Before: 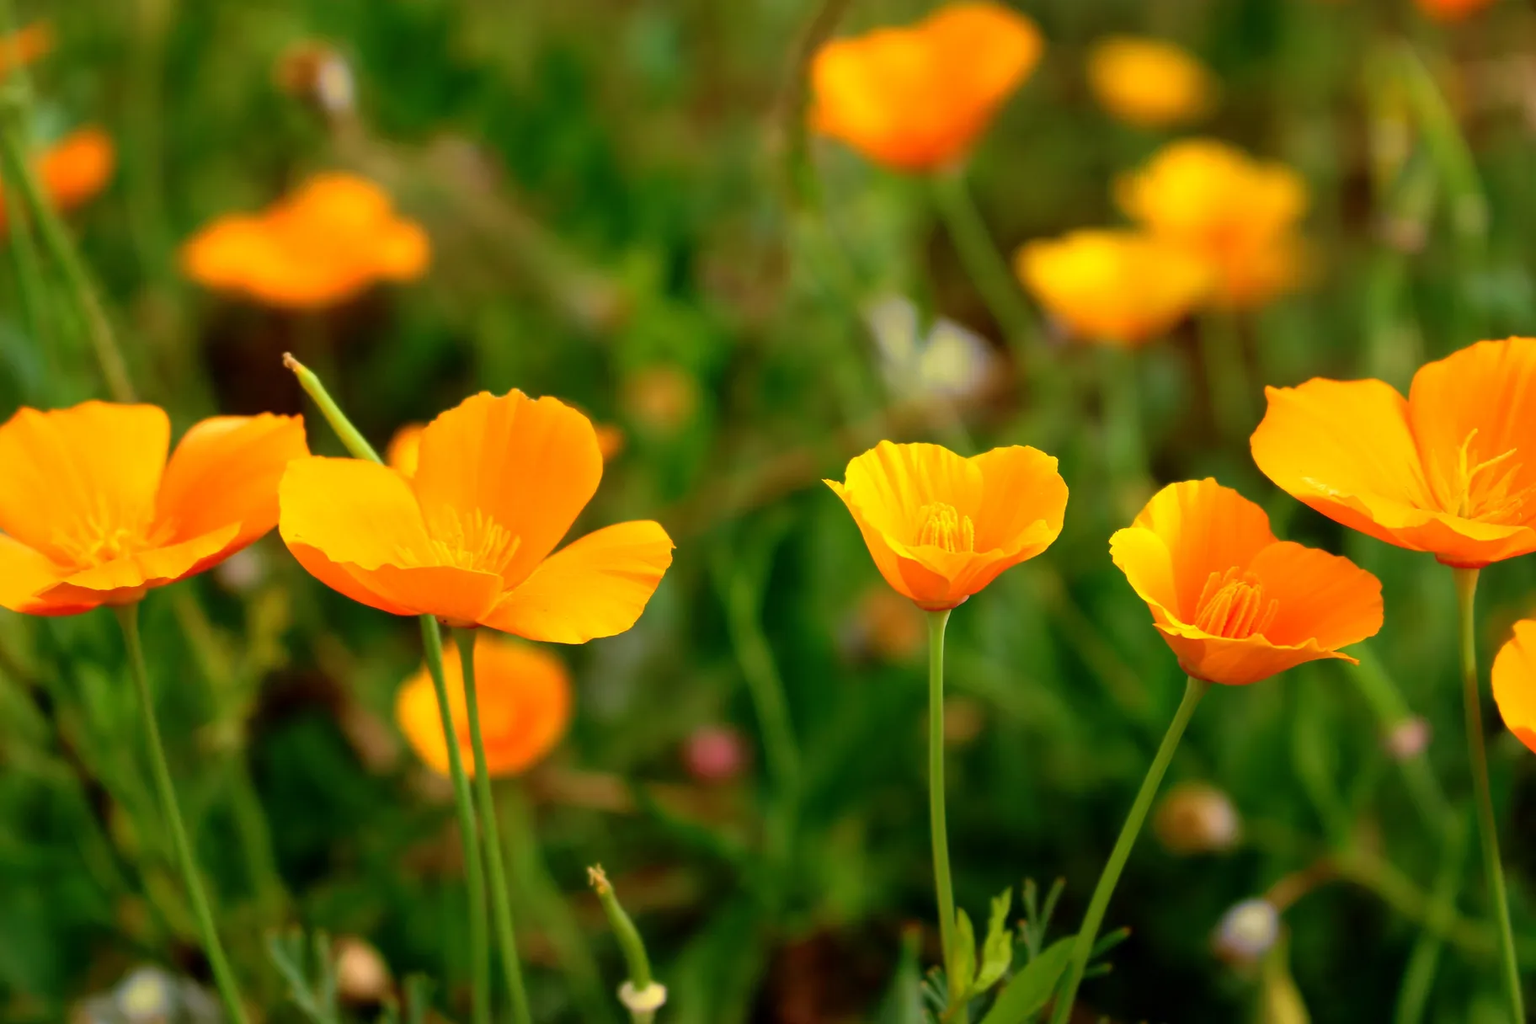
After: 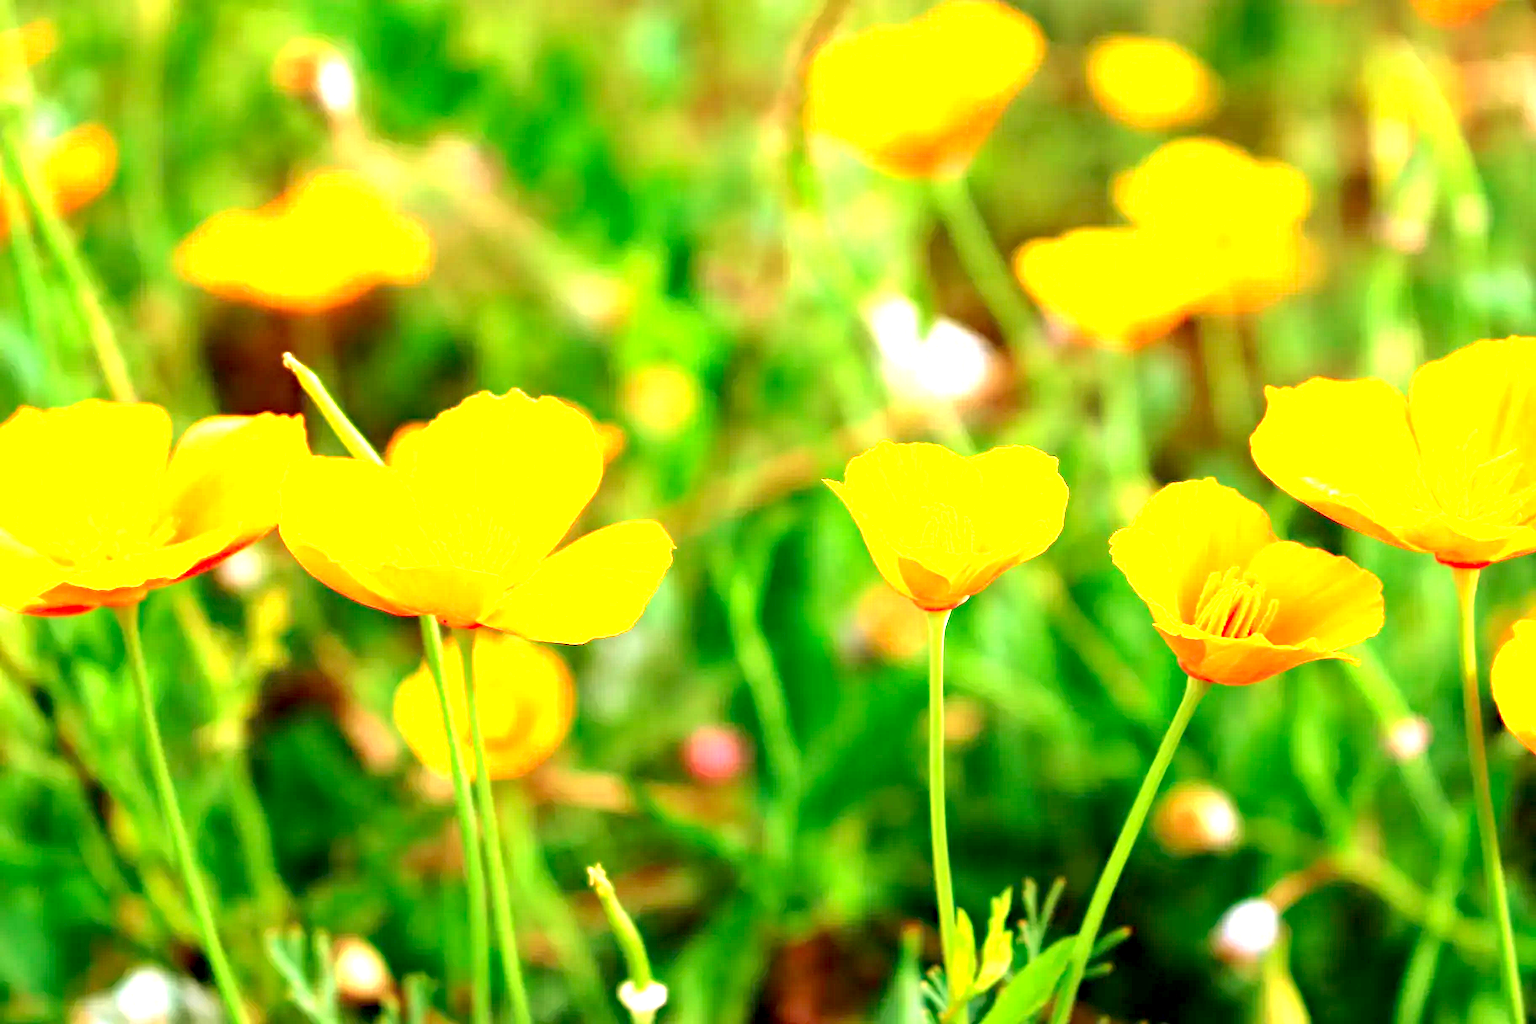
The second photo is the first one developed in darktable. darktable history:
exposure: black level correction 0.001, exposure 2.602 EV, compensate highlight preservation false
haze removal: compatibility mode true, adaptive false
